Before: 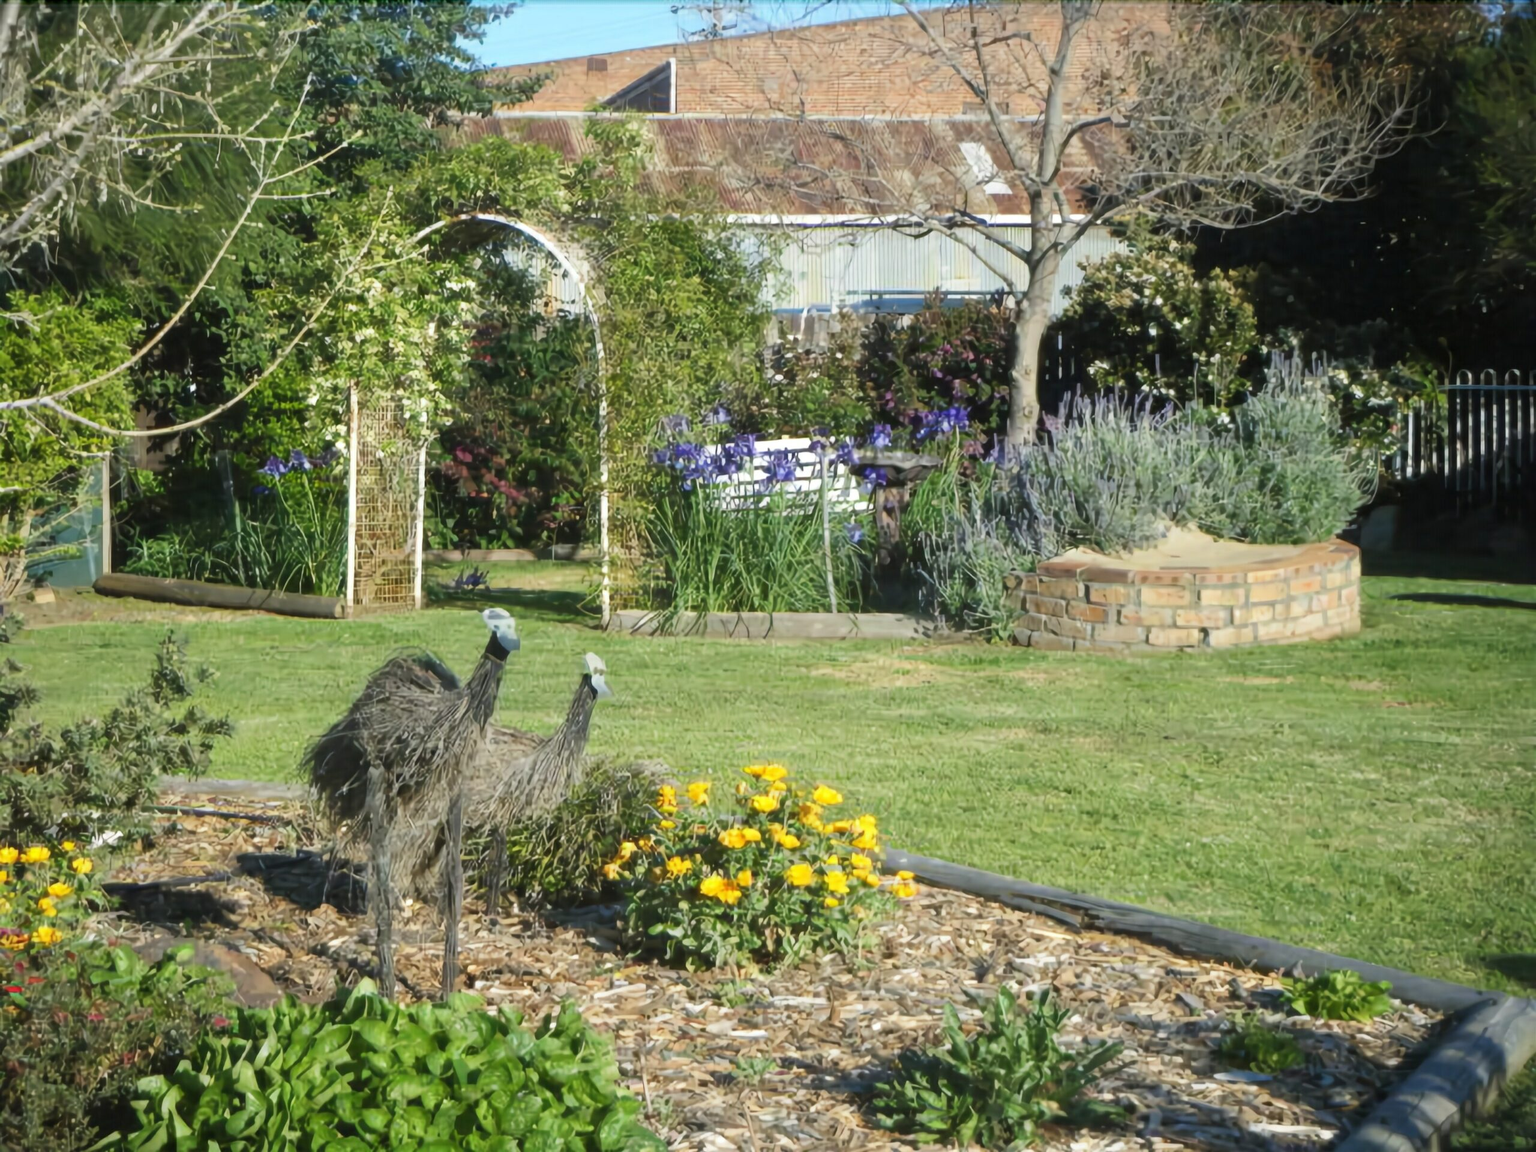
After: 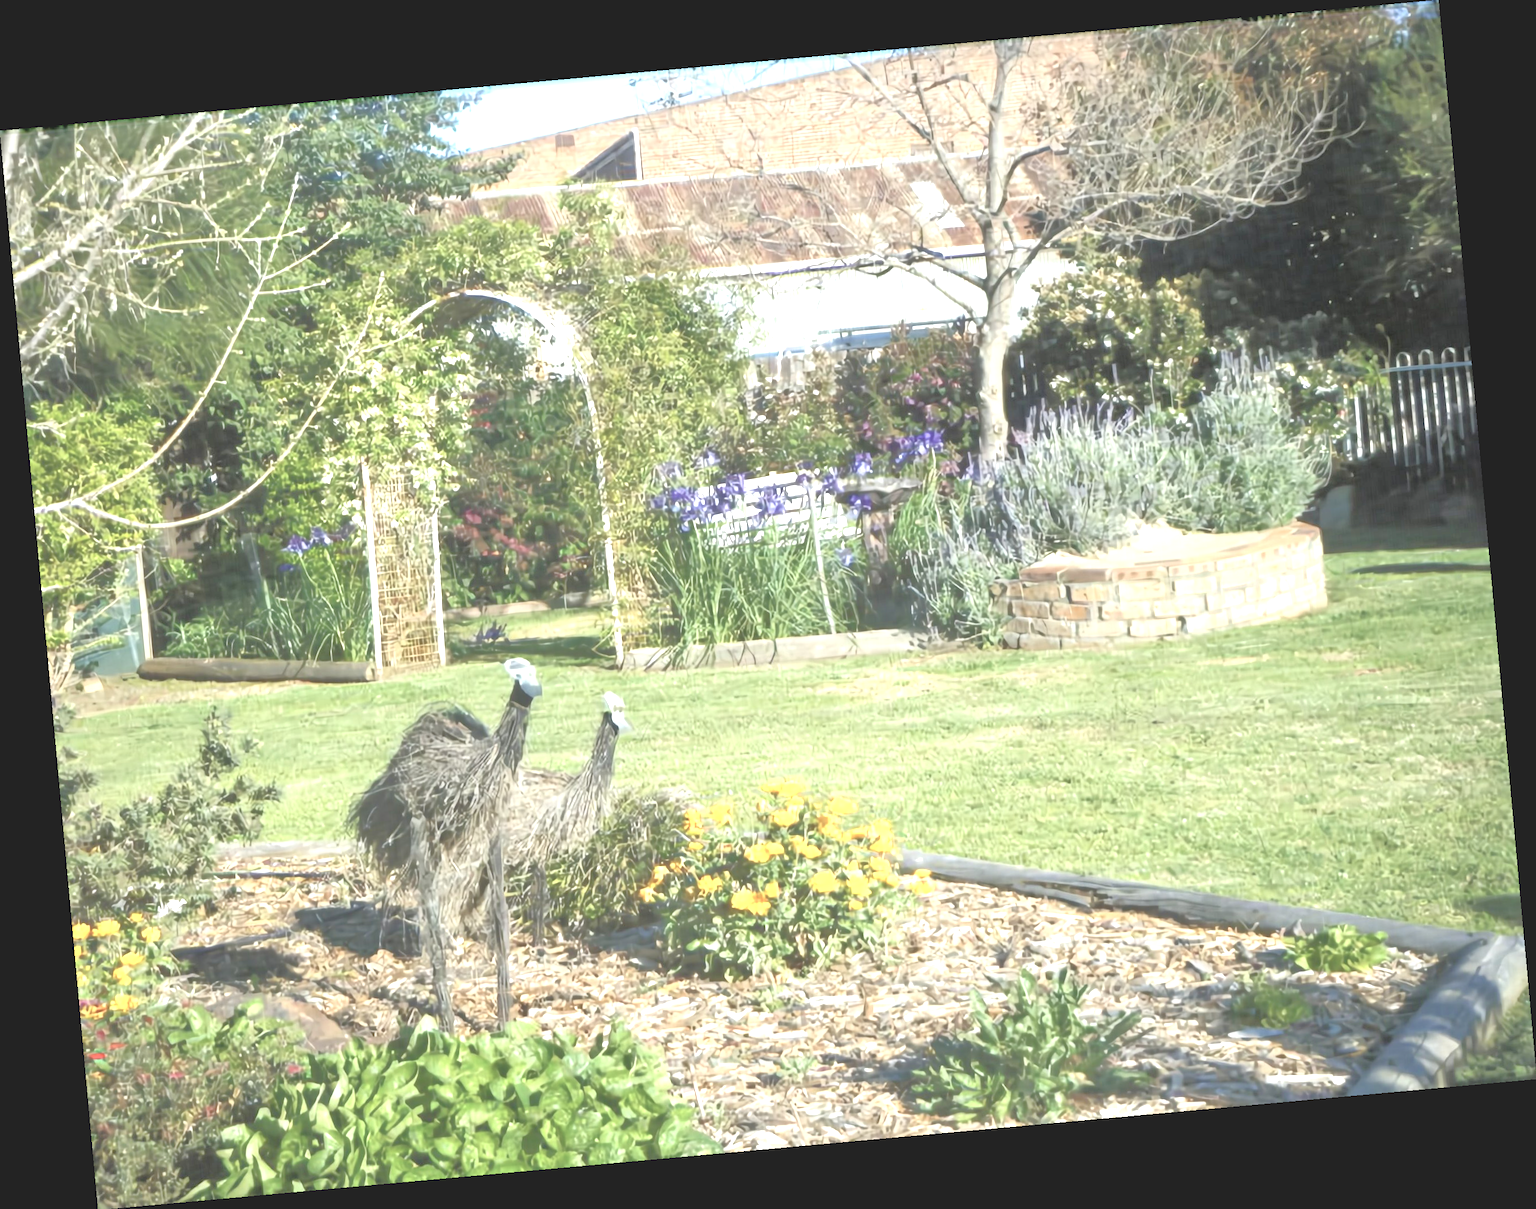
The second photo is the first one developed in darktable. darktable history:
rotate and perspective: rotation -5.2°, automatic cropping off
contrast brightness saturation: contrast -0.26, saturation -0.43
tone equalizer: -7 EV 0.15 EV, -6 EV 0.6 EV, -5 EV 1.15 EV, -4 EV 1.33 EV, -3 EV 1.15 EV, -2 EV 0.6 EV, -1 EV 0.15 EV, mask exposure compensation -0.5 EV
exposure: black level correction 0, exposure 1.741 EV, compensate exposure bias true, compensate highlight preservation false
